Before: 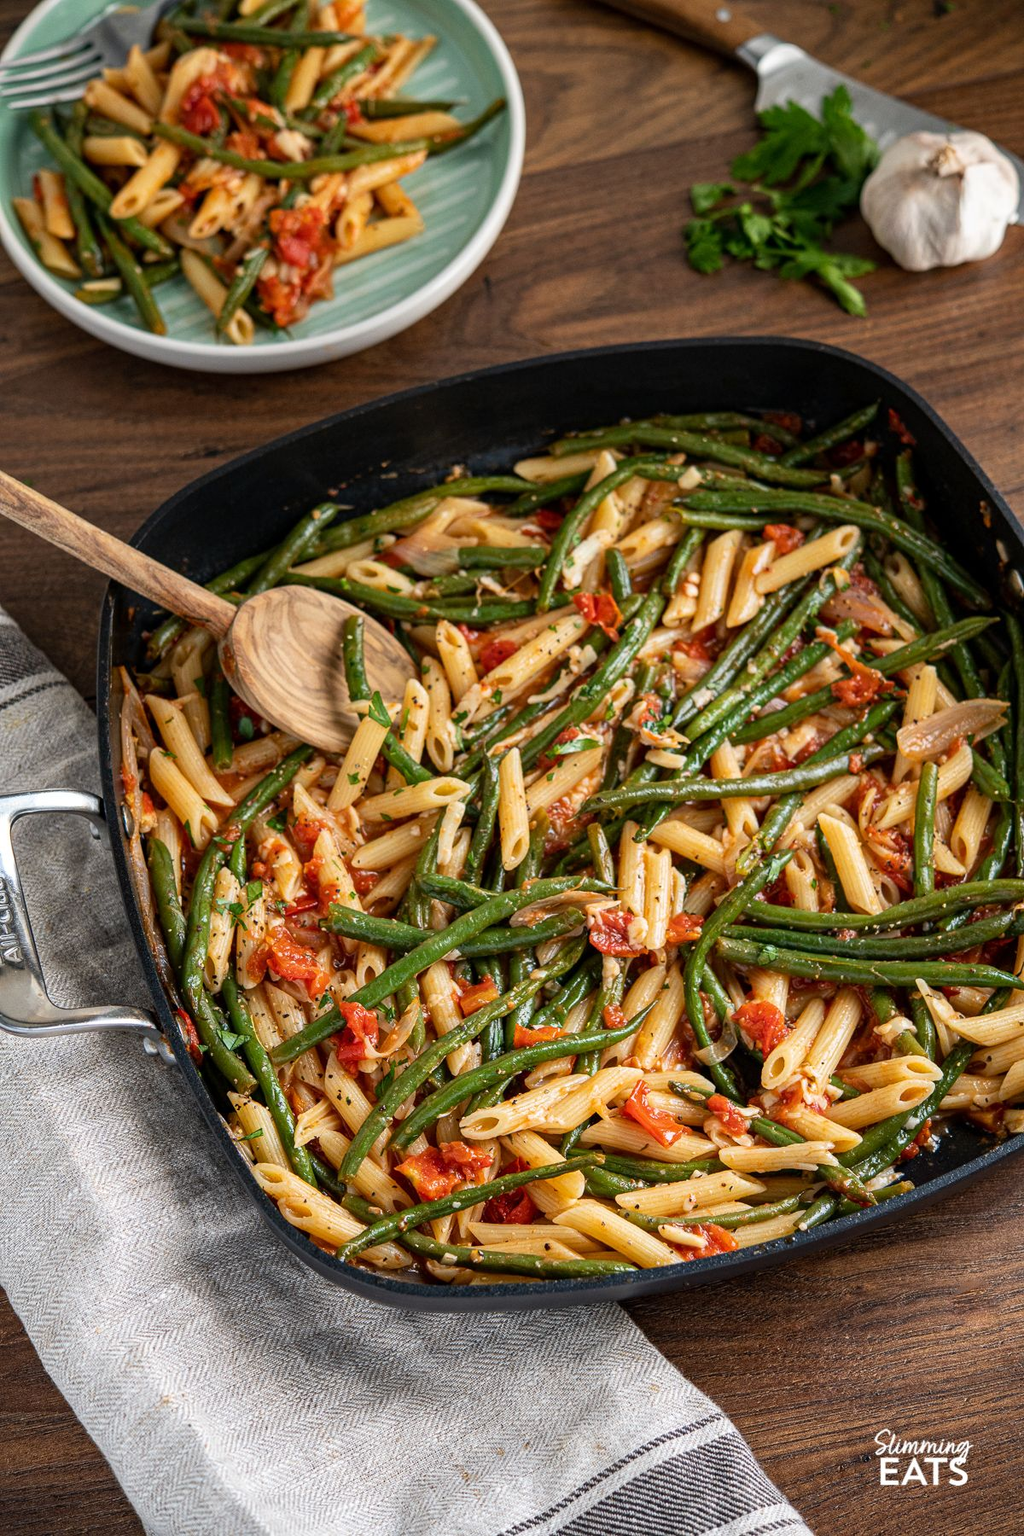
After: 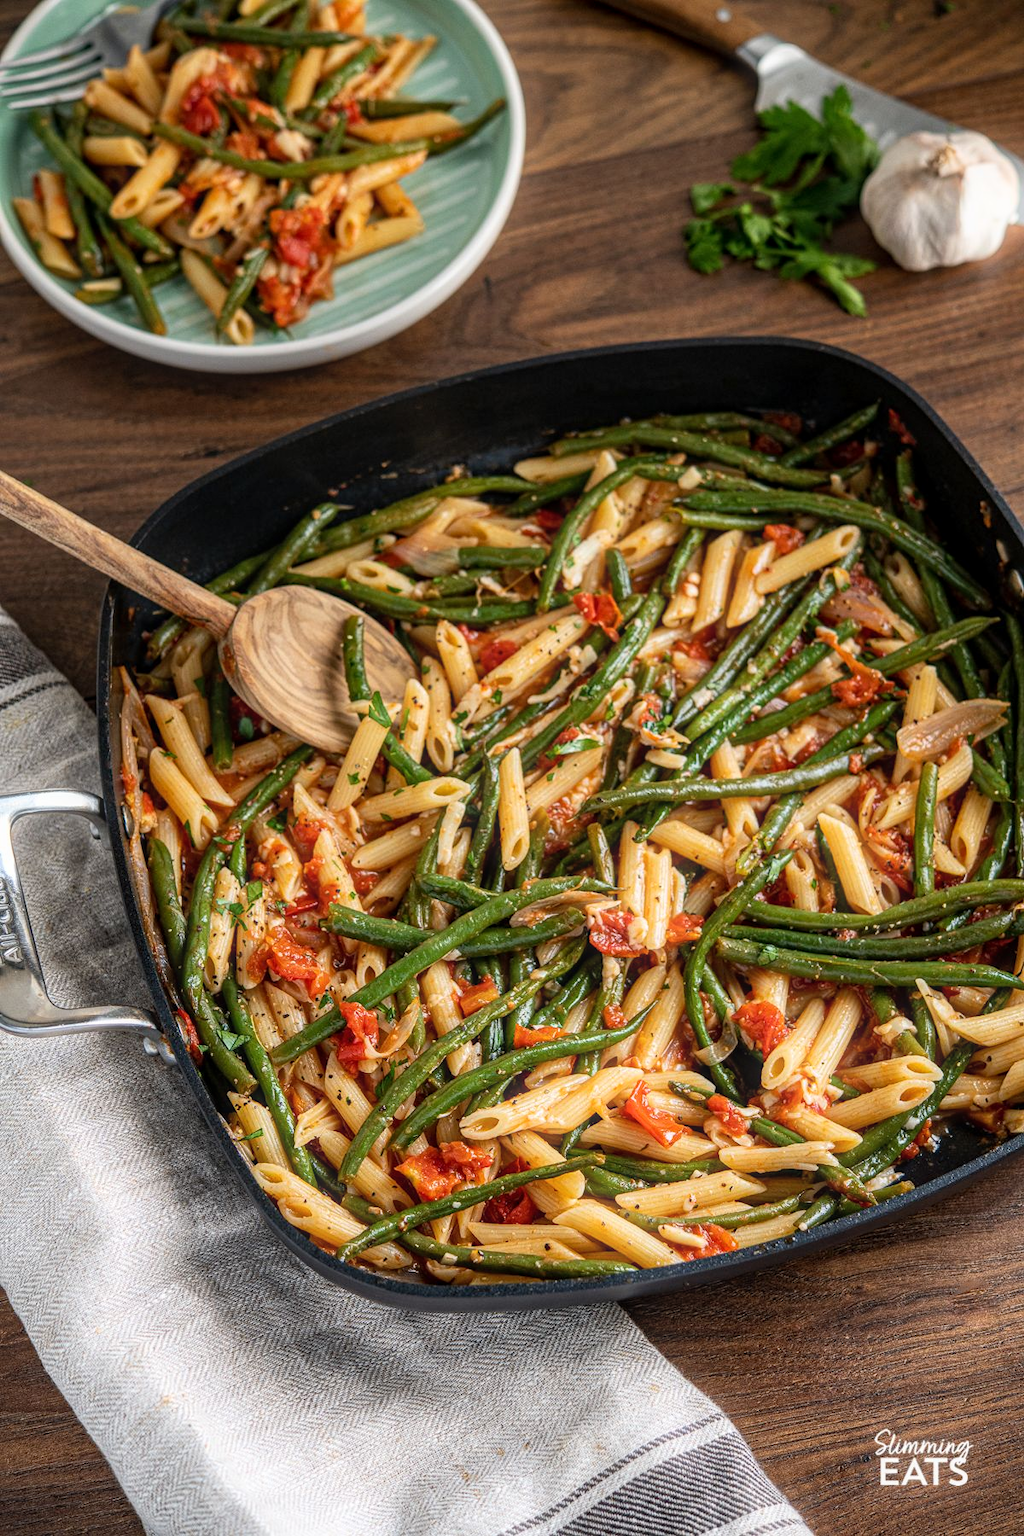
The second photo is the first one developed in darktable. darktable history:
local contrast: detail 115%
bloom: size 5%, threshold 95%, strength 15%
